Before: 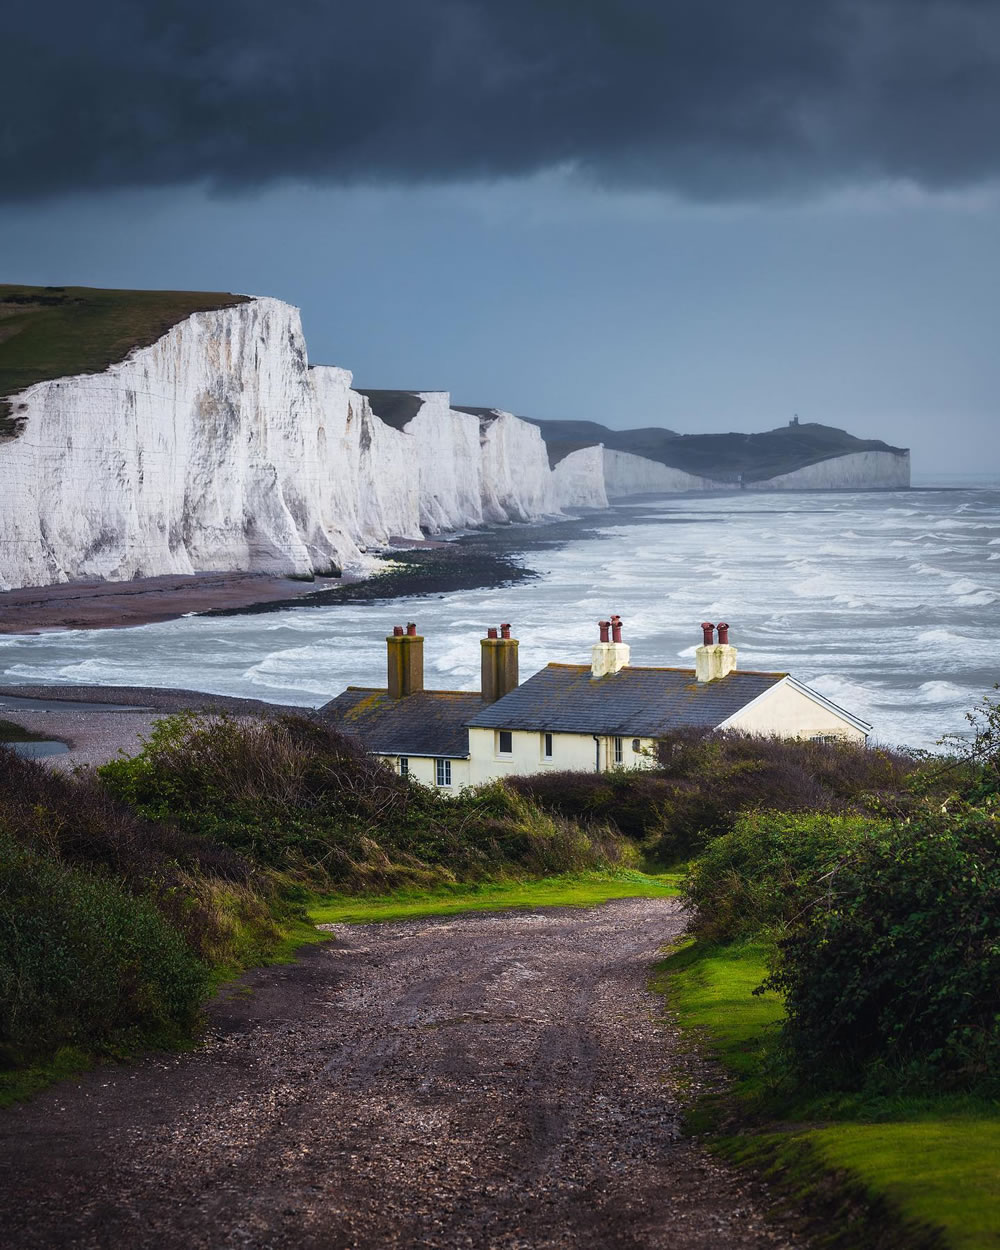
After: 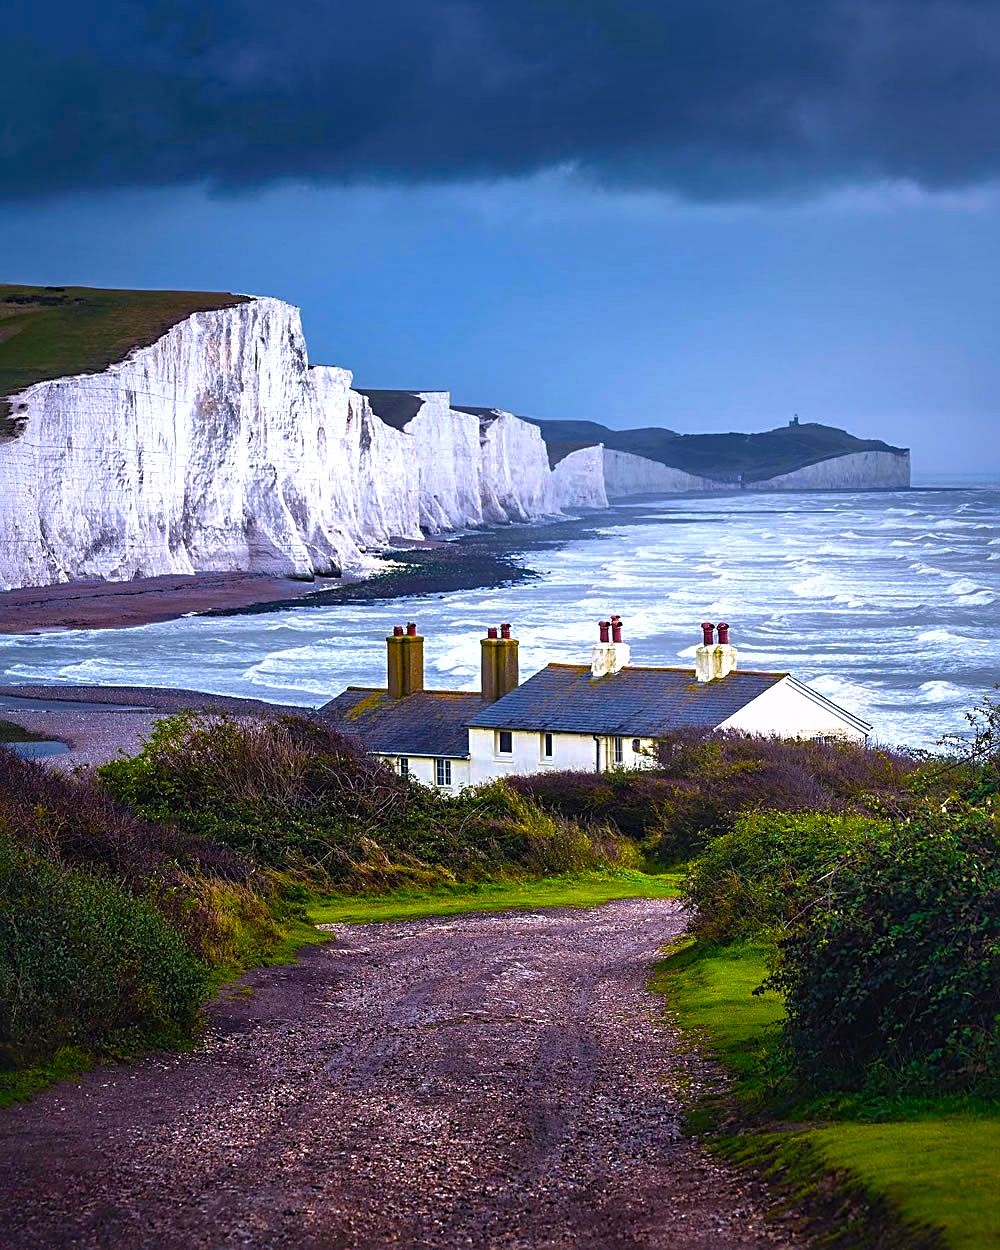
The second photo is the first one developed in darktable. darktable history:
color balance rgb: linear chroma grading › global chroma 9%, perceptual saturation grading › global saturation 36%, perceptual saturation grading › shadows 35%, perceptual brilliance grading › global brilliance 15%, perceptual brilliance grading › shadows -35%, global vibrance 15%
white balance: red 1.004, blue 1.096
shadows and highlights: on, module defaults
sharpen: radius 2.676, amount 0.669
